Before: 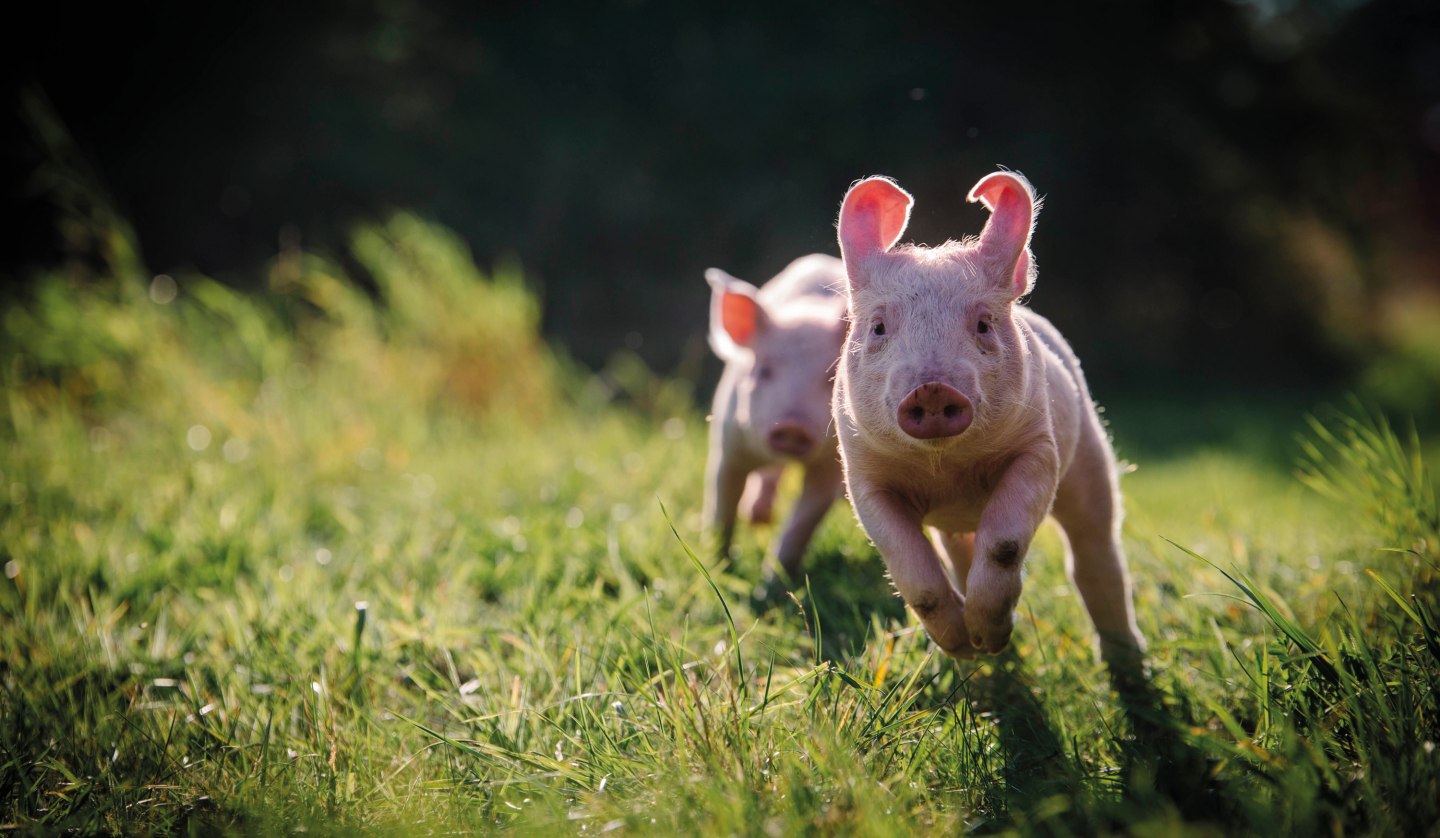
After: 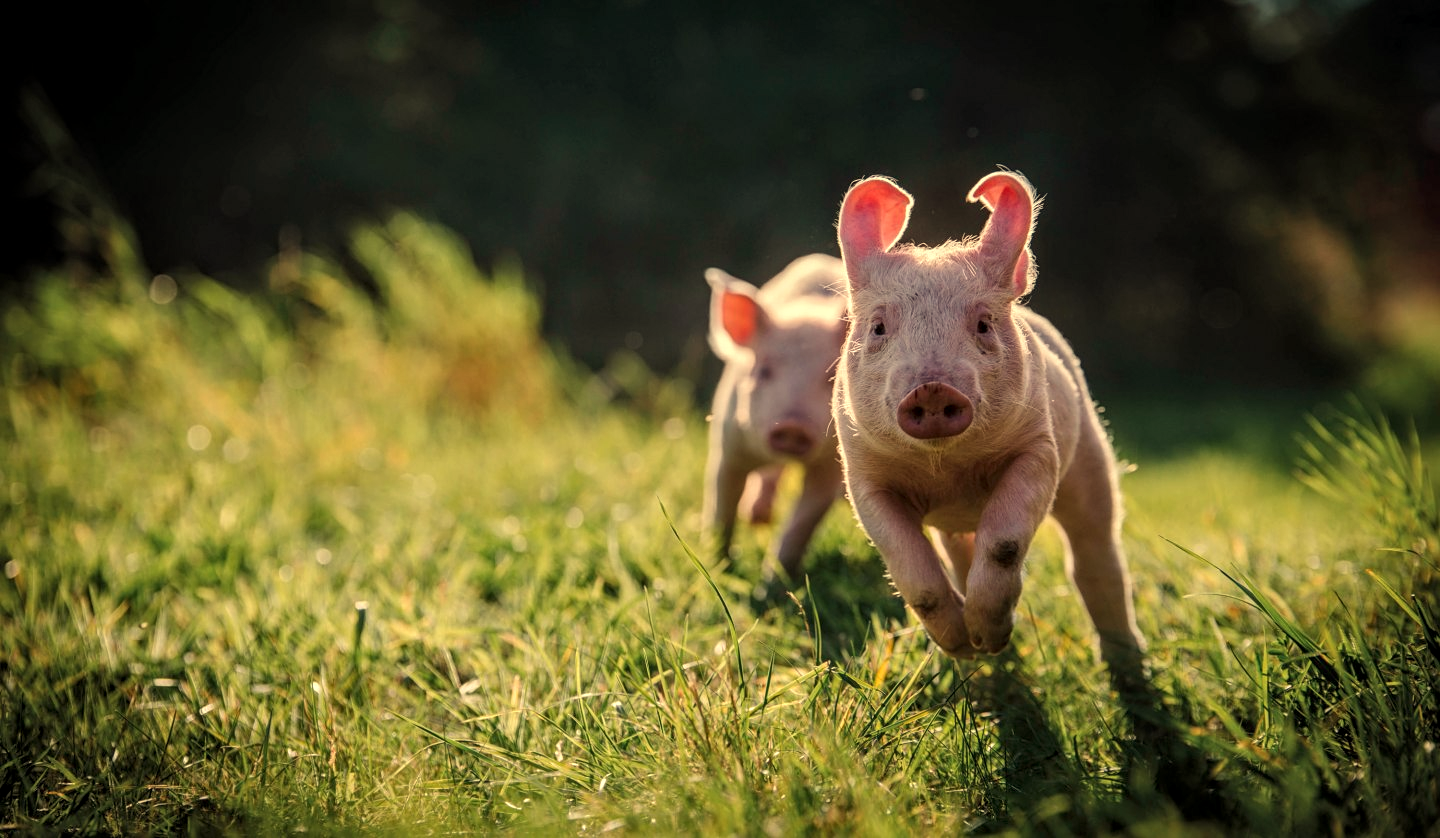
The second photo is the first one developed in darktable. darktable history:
local contrast: on, module defaults
white balance: red 1.08, blue 0.791
sharpen: amount 0.2
